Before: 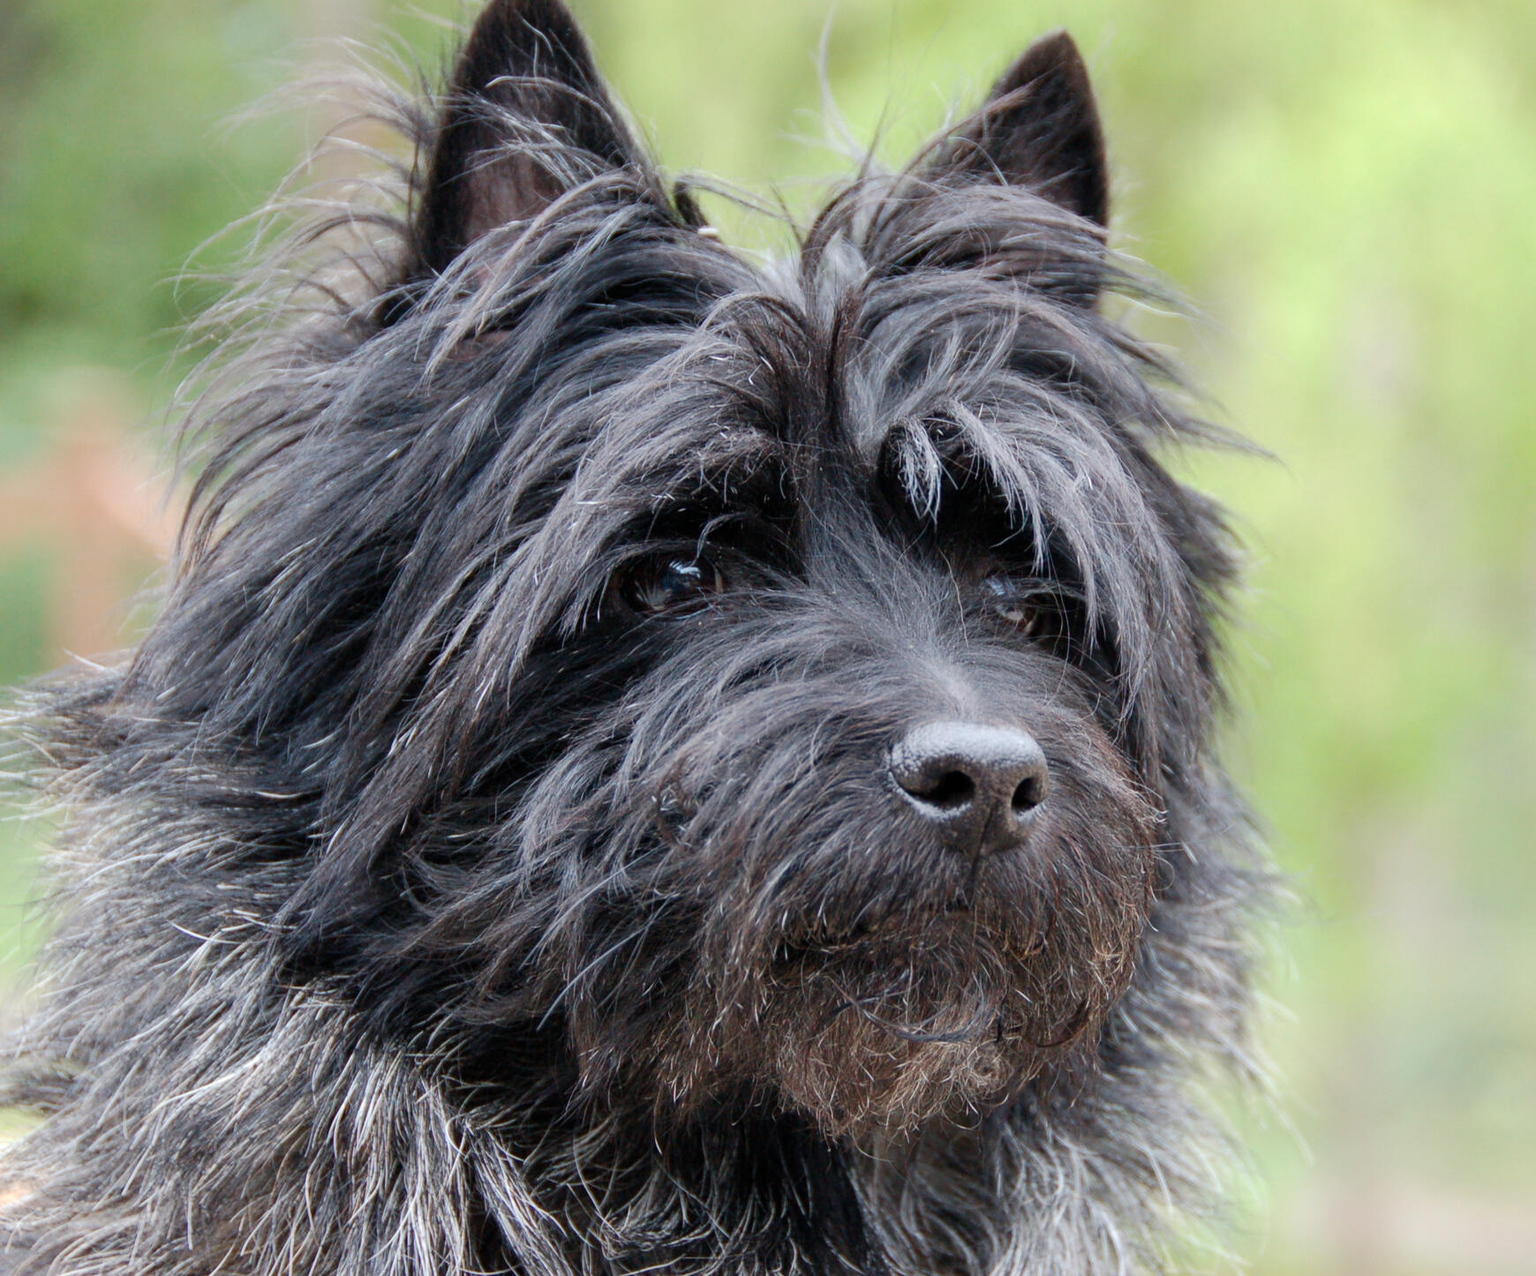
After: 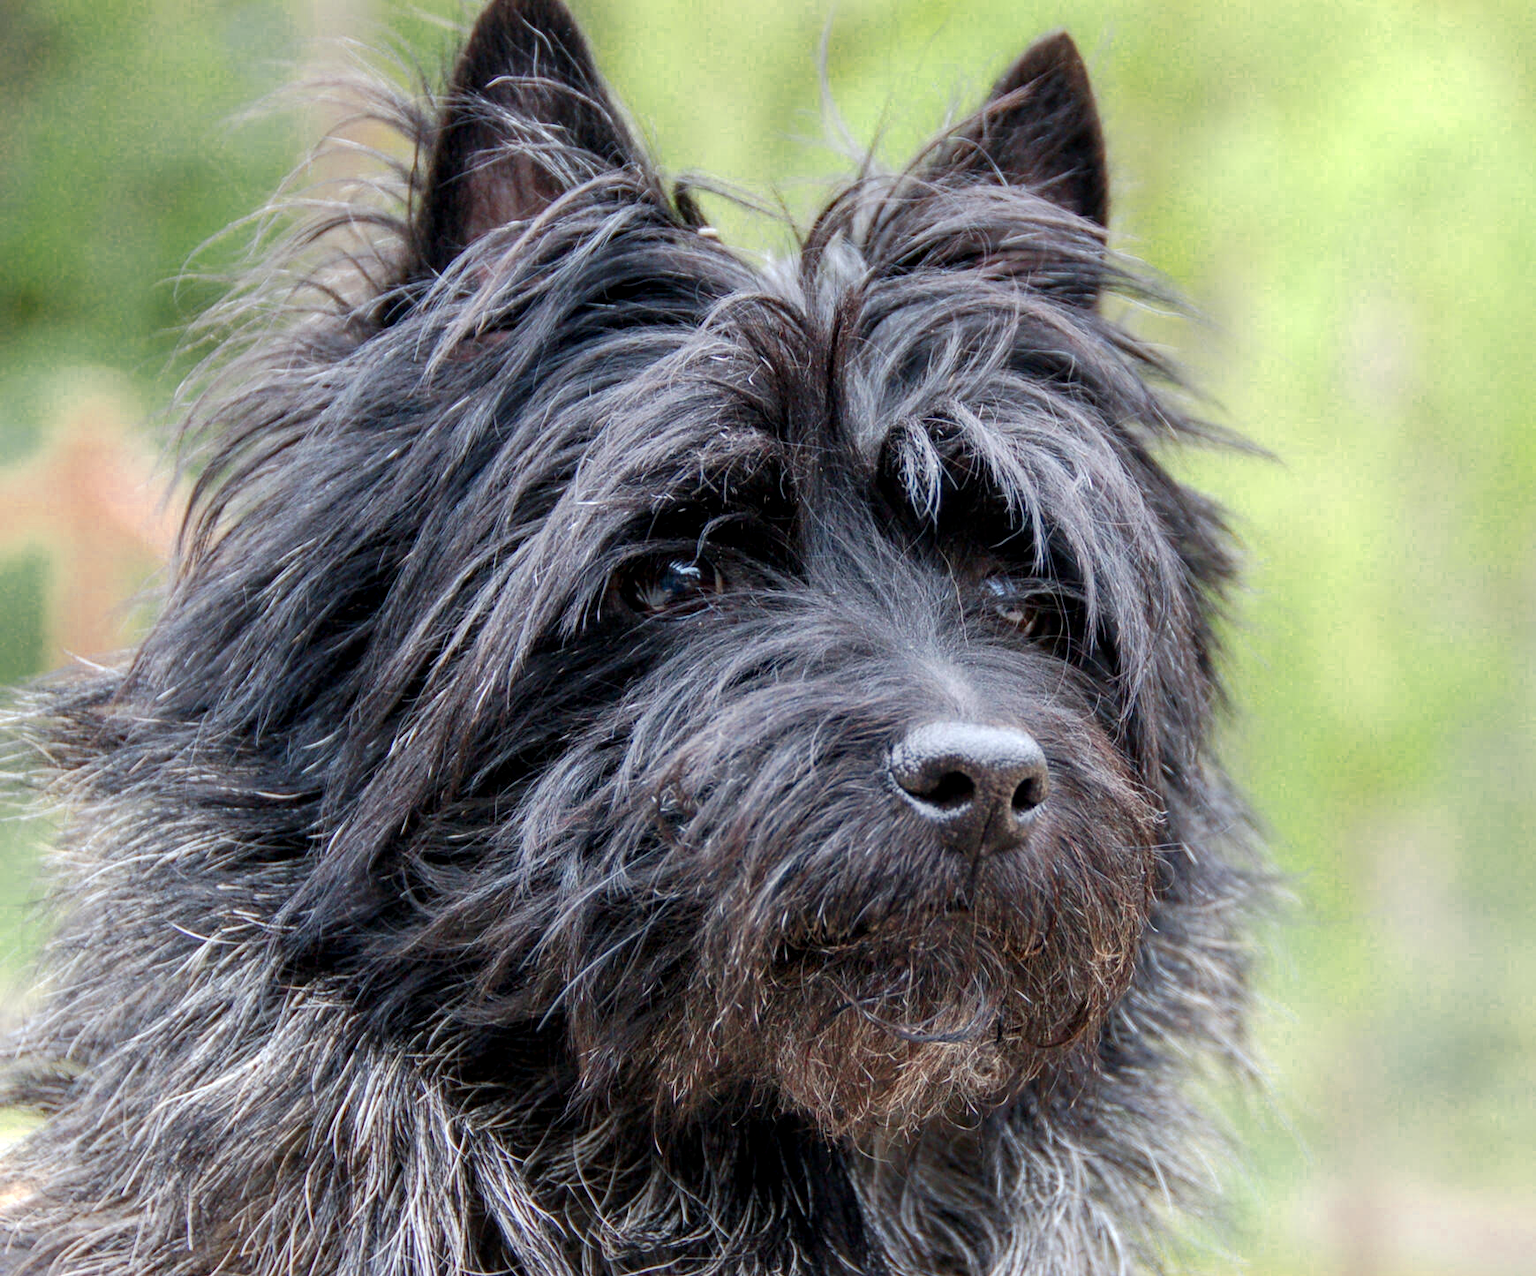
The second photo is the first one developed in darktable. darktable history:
local contrast: on, module defaults
color zones: curves: ch0 [(0.004, 0.305) (0.261, 0.623) (0.389, 0.399) (0.708, 0.571) (0.947, 0.34)]; ch1 [(0.025, 0.645) (0.229, 0.584) (0.326, 0.551) (0.484, 0.262) (0.757, 0.643)]
